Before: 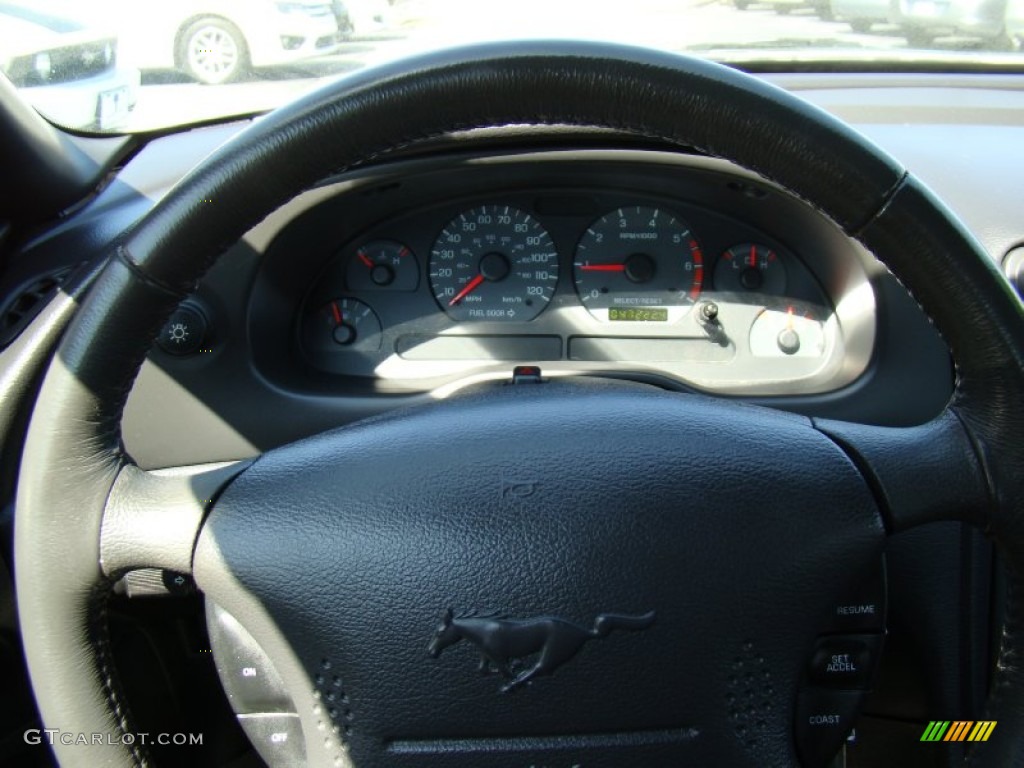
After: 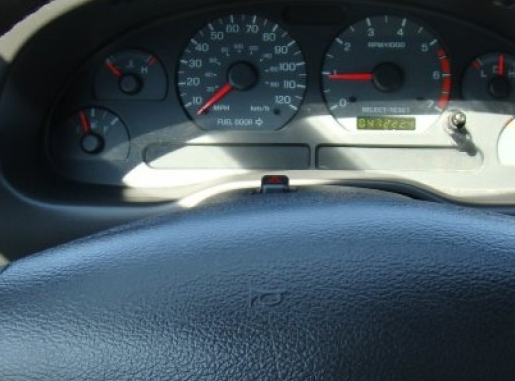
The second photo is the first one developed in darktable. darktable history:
crop: left 24.687%, top 24.994%, right 24.966%, bottom 25.371%
